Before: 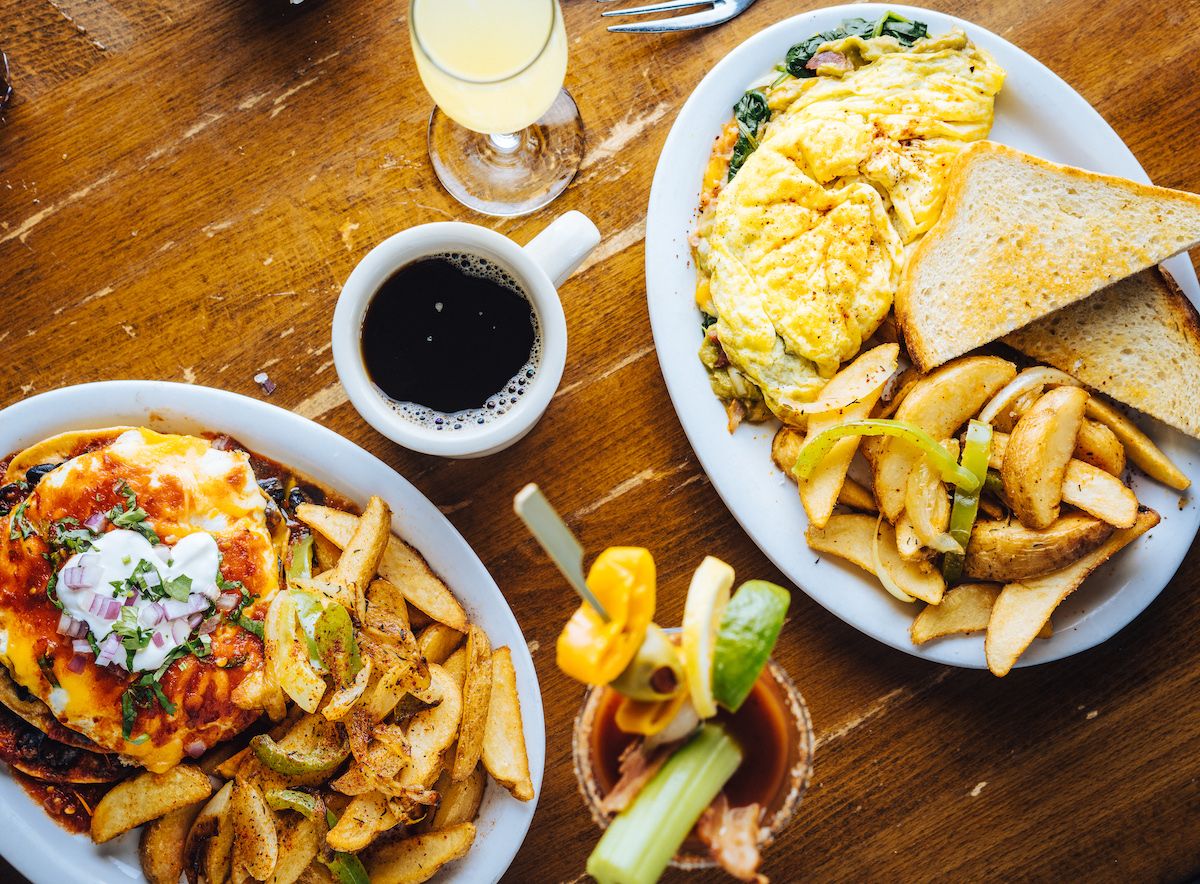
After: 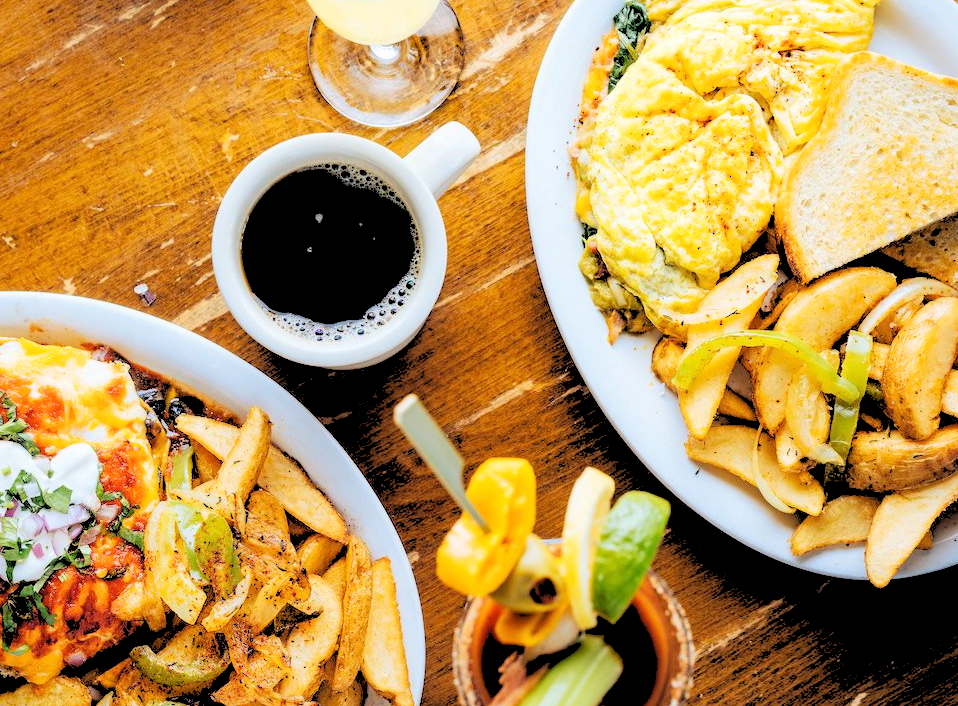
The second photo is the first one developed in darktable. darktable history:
rgb levels: levels [[0.027, 0.429, 0.996], [0, 0.5, 1], [0, 0.5, 1]]
exposure: compensate highlight preservation false
crop and rotate: left 10.071%, top 10.071%, right 10.02%, bottom 10.02%
